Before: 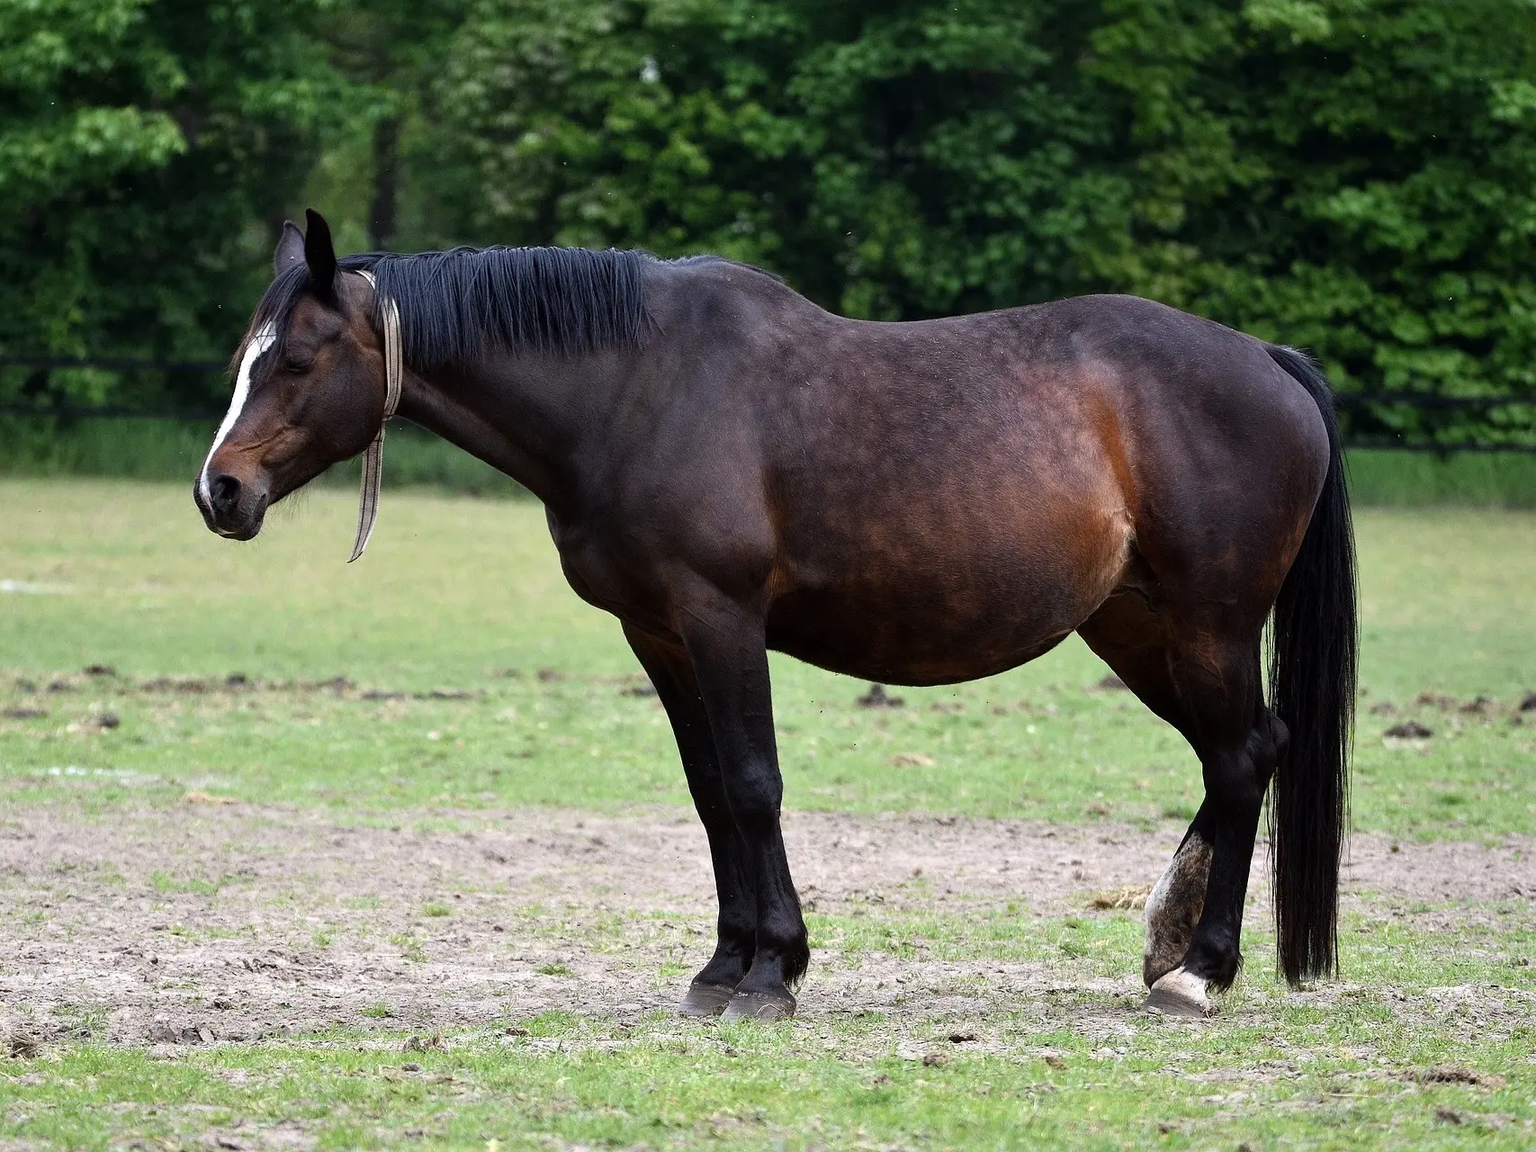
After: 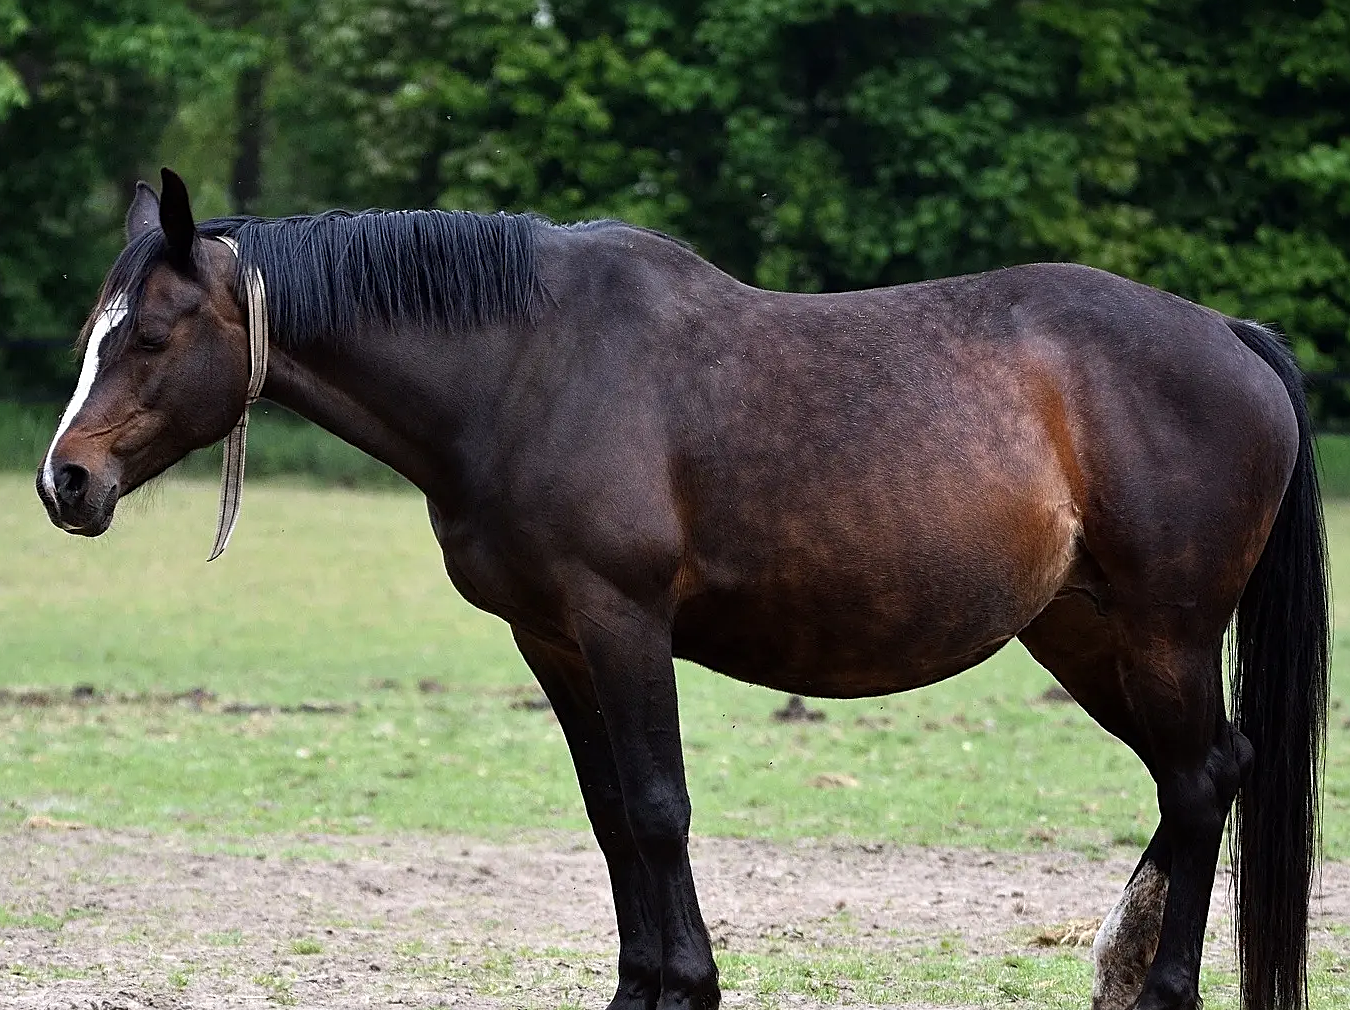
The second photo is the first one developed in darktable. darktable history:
sharpen: on, module defaults
crop and rotate: left 10.499%, top 5.015%, right 10.357%, bottom 16.066%
